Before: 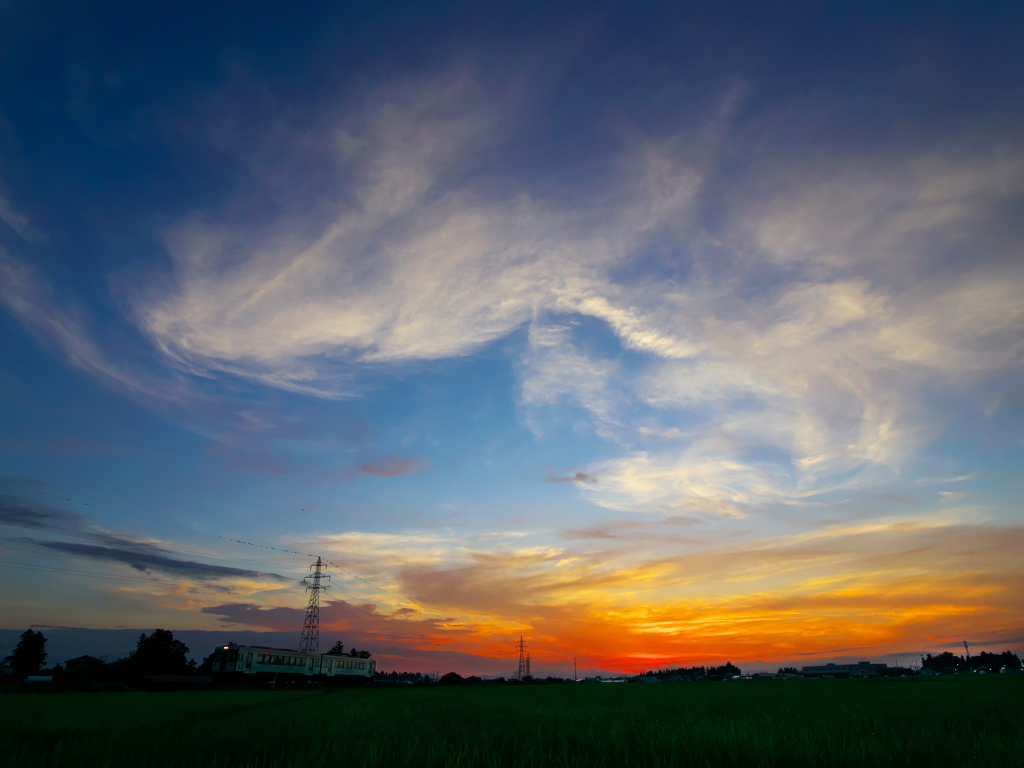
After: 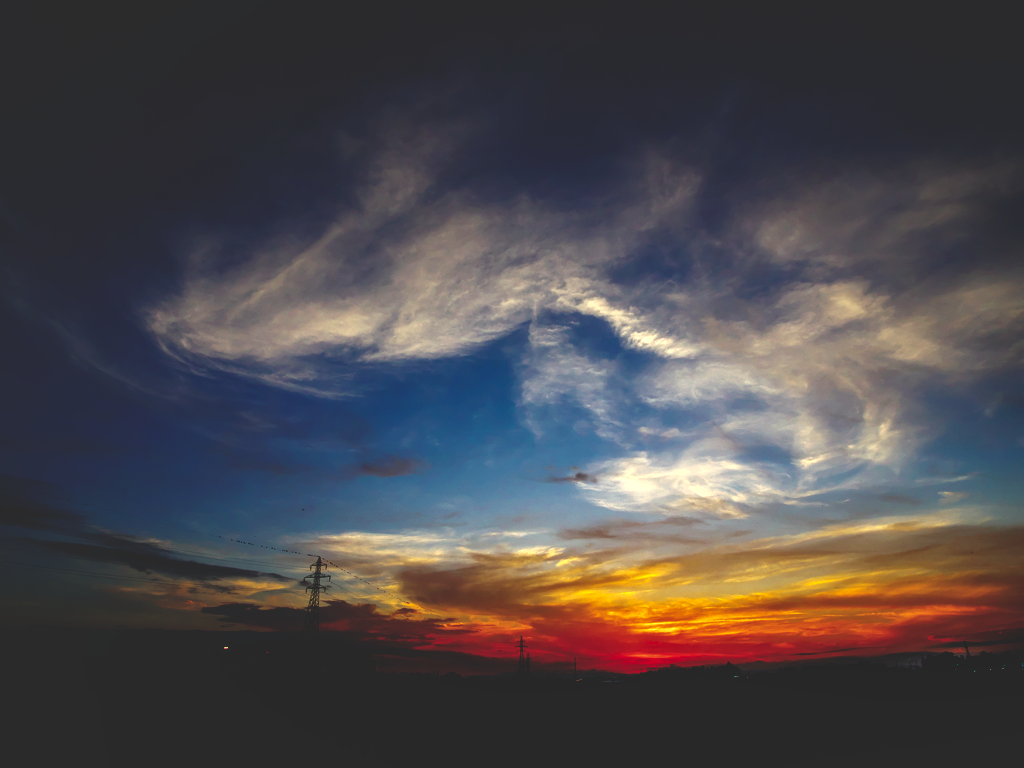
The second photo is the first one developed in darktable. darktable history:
base curve: curves: ch0 [(0, 0.036) (0.083, 0.04) (0.804, 1)], preserve colors none
haze removal: strength -0.1, adaptive false
tone curve: curves: ch0 [(0, 0) (0.797, 0.684) (1, 1)], color space Lab, linked channels, preserve colors none
local contrast: detail 130%
